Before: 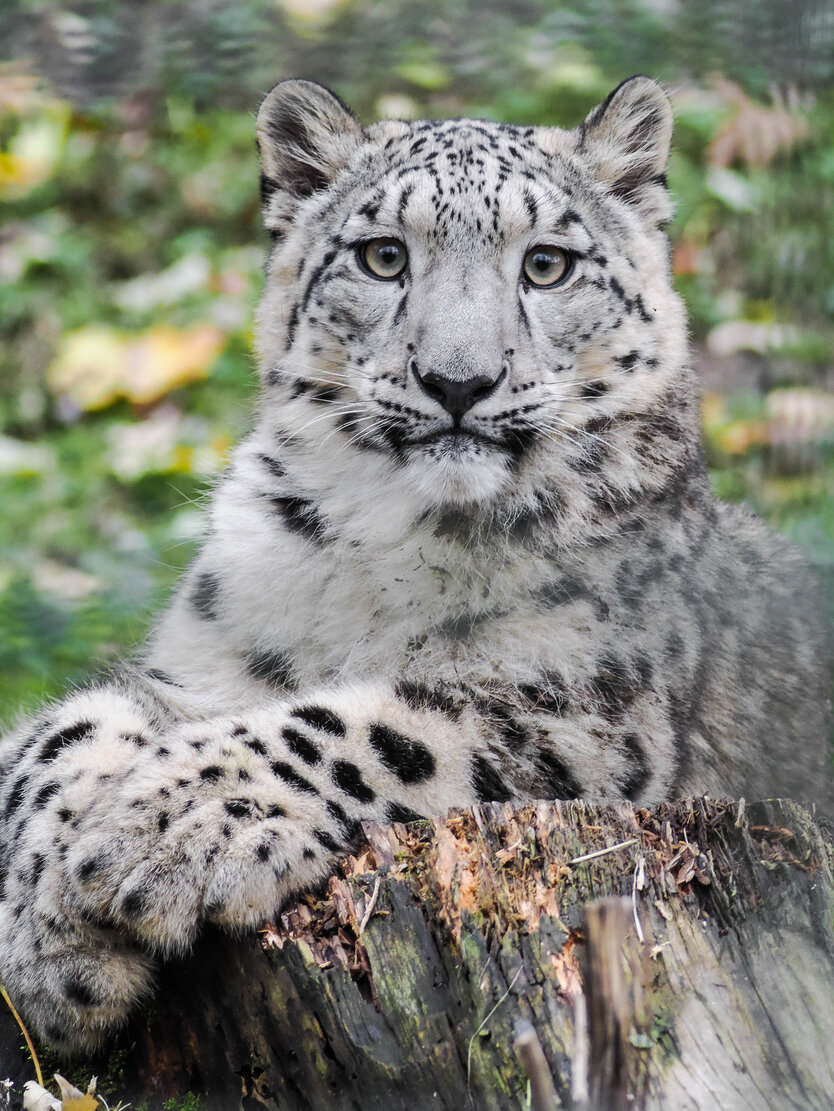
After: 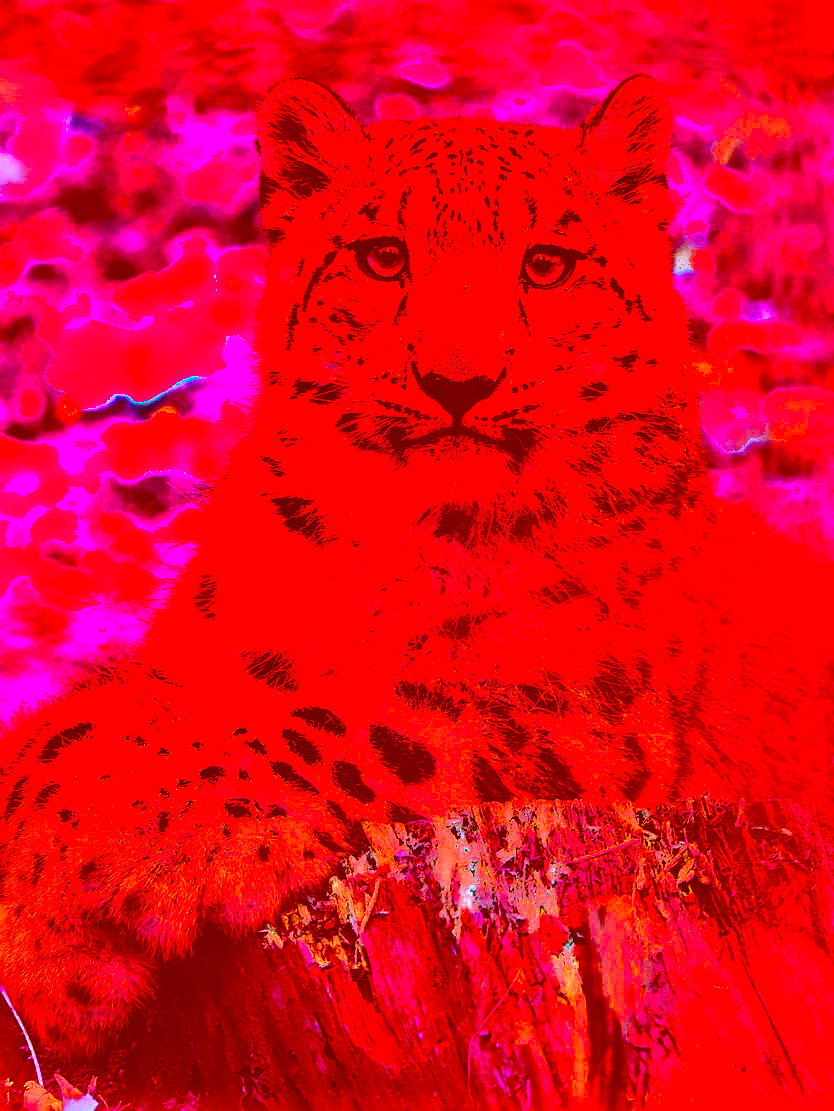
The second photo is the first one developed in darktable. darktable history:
exposure: black level correction 0, exposure 1.741 EV, compensate exposure bias true, compensate highlight preservation false
tone equalizer: on, module defaults
sharpen: on, module defaults
color correction: highlights a* -39.68, highlights b* -40, shadows a* -40, shadows b* -40, saturation -3
bloom: size 3%, threshold 100%, strength 0%
shadows and highlights: shadows 12, white point adjustment 1.2, soften with gaussian
color zones: curves: ch0 [(0.035, 0.242) (0.25, 0.5) (0.384, 0.214) (0.488, 0.255) (0.75, 0.5)]; ch1 [(0.063, 0.379) (0.25, 0.5) (0.354, 0.201) (0.489, 0.085) (0.729, 0.271)]; ch2 [(0.25, 0.5) (0.38, 0.517) (0.442, 0.51) (0.735, 0.456)]
